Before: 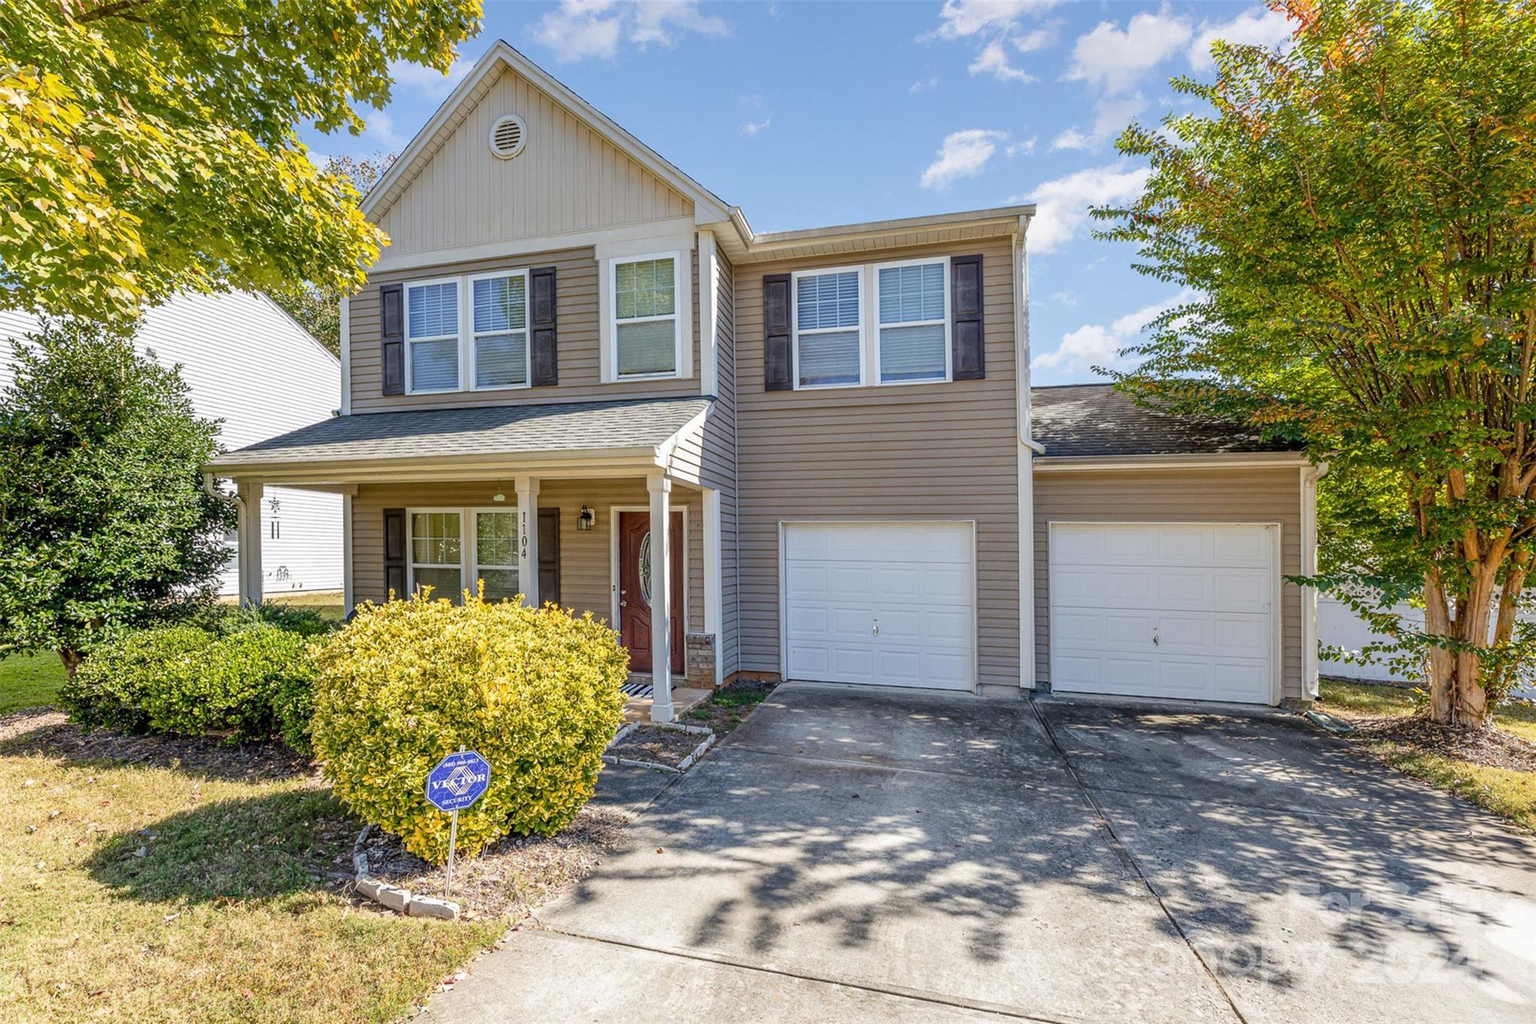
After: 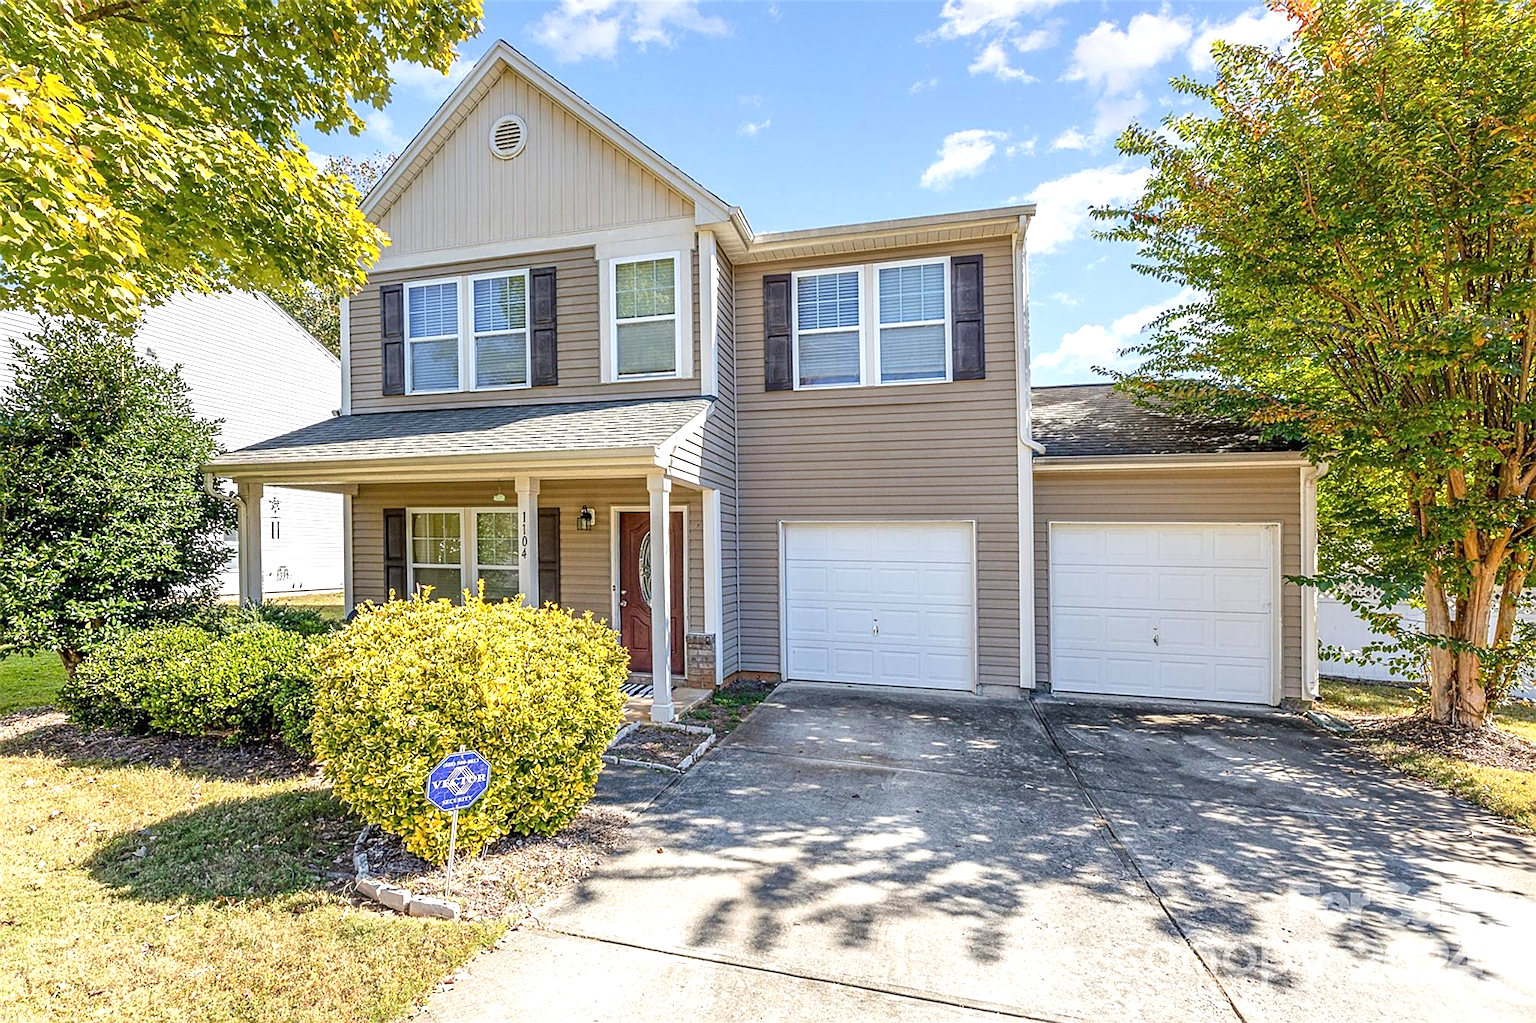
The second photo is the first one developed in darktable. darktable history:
sharpen: on, module defaults
tone equalizer: edges refinement/feathering 500, mask exposure compensation -1.57 EV, preserve details no
exposure: black level correction 0, exposure 0.498 EV, compensate exposure bias true, compensate highlight preservation false
